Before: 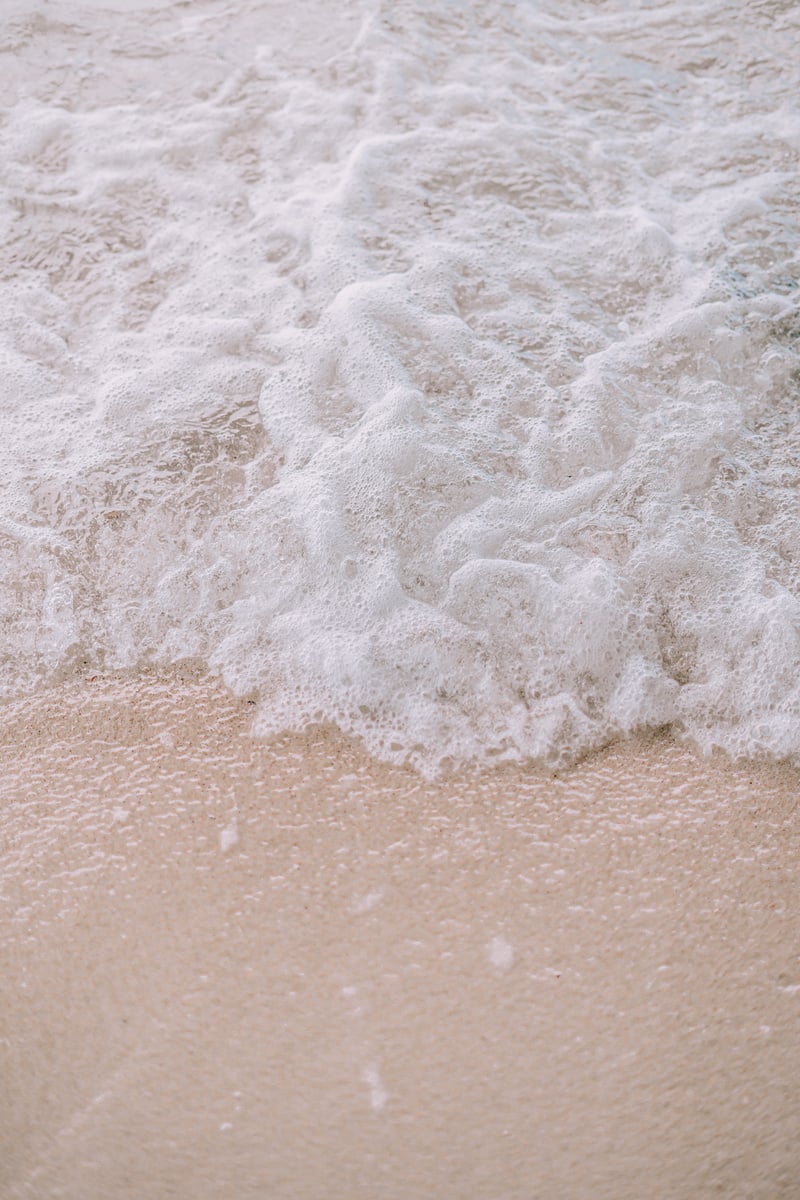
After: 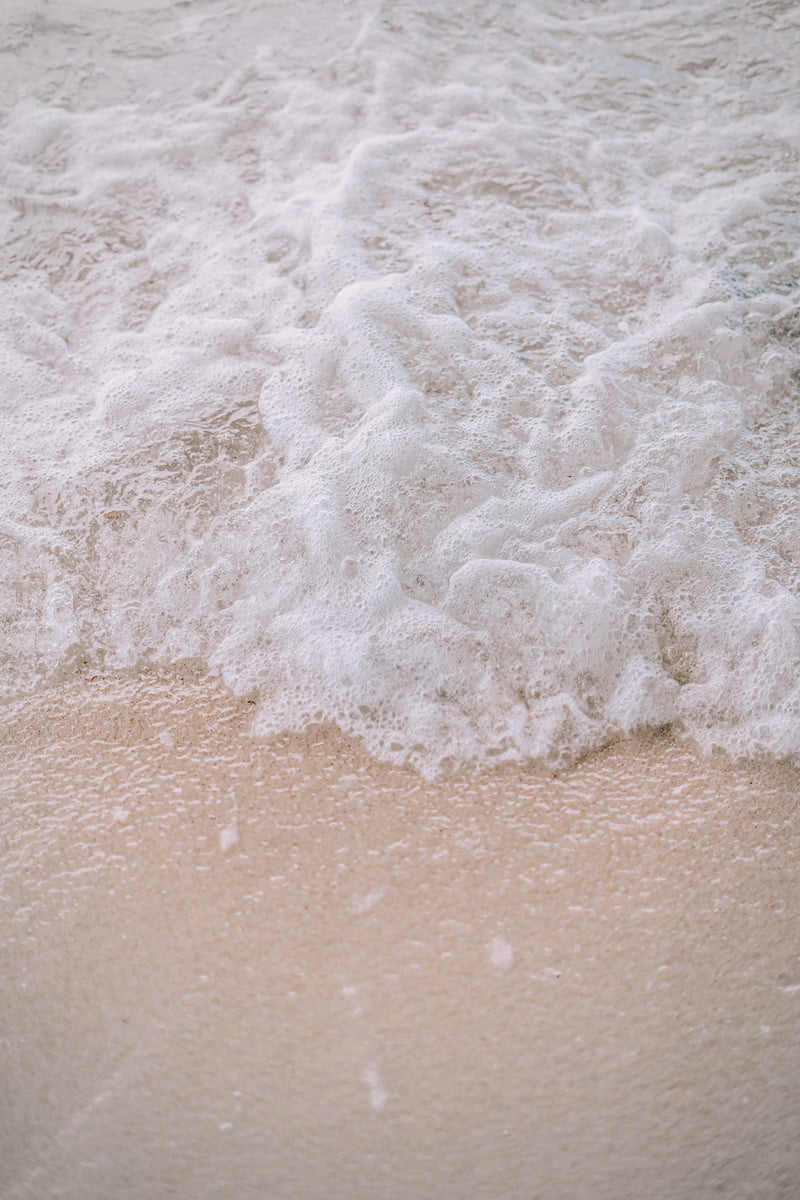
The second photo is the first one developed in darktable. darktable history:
vignetting: fall-off start 64.41%, brightness -0.155, width/height ratio 0.883
